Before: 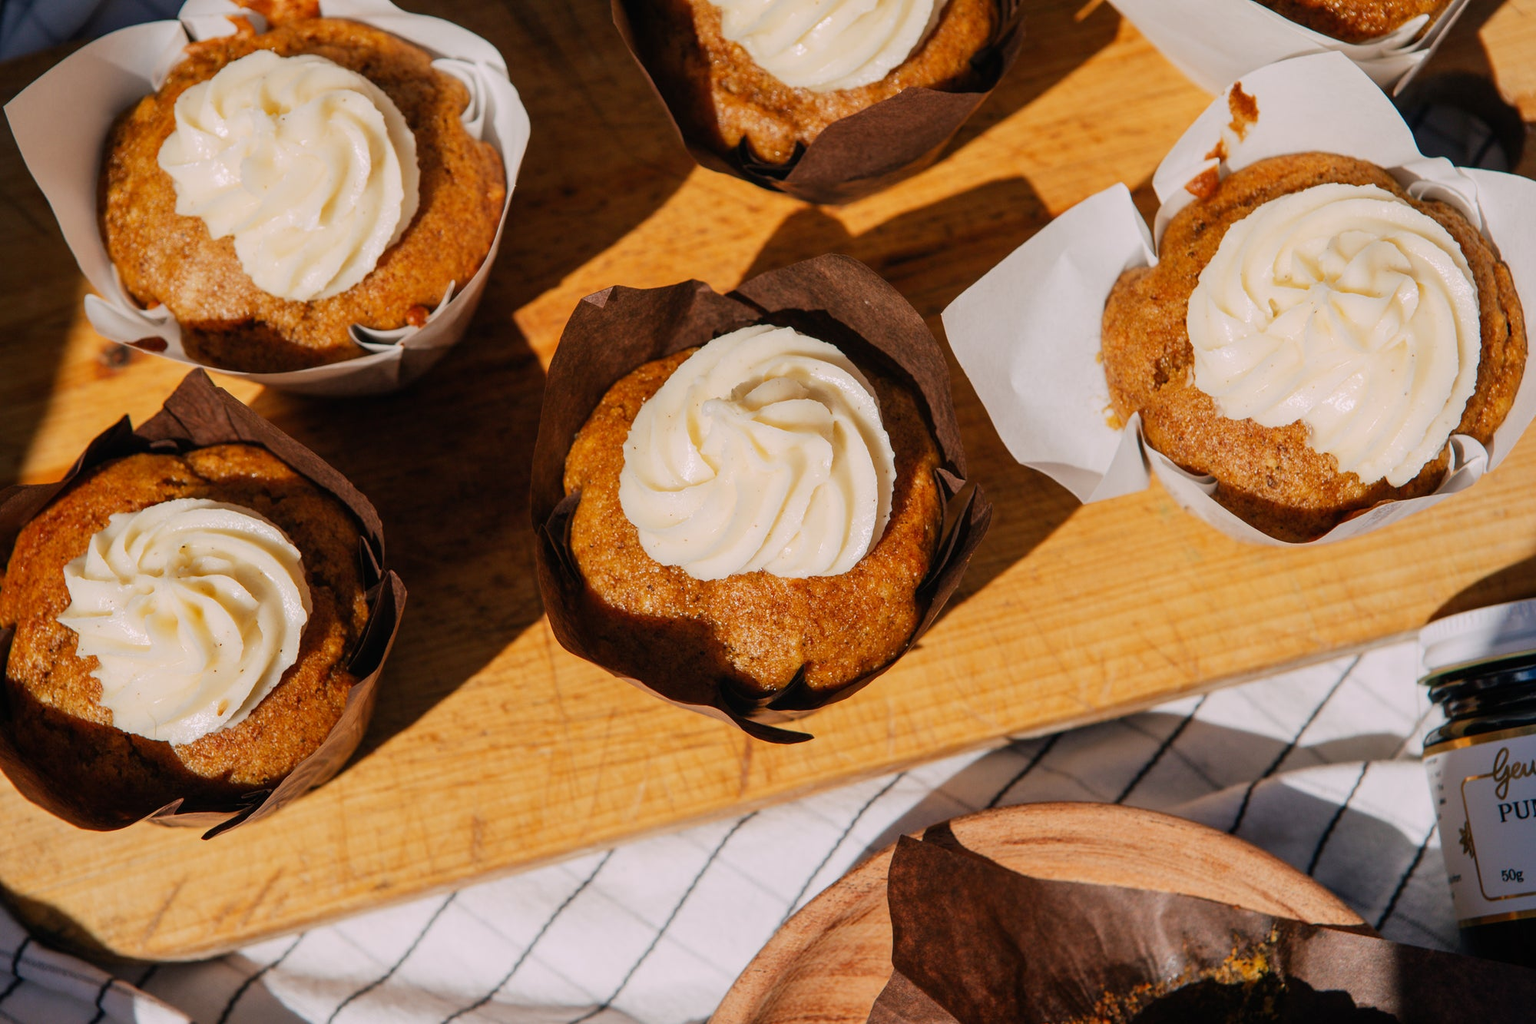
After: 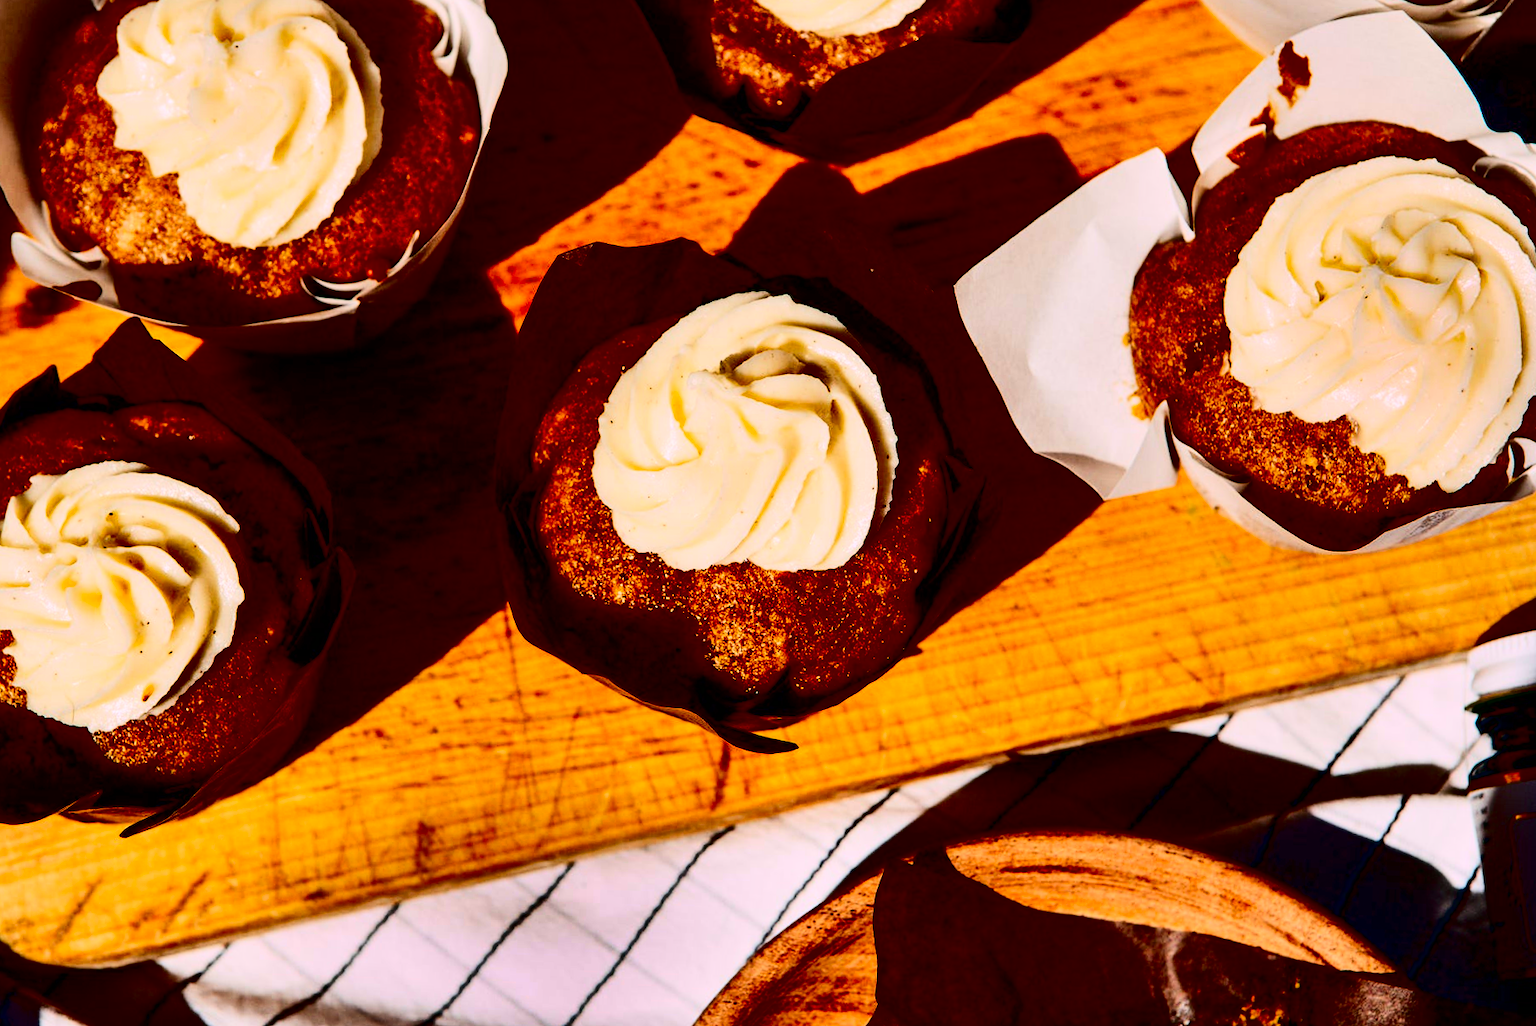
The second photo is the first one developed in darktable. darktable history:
shadows and highlights: shadows 20.89, highlights -81.57, soften with gaussian
crop and rotate: angle -1.92°, left 3.154%, top 3.775%, right 1.549%, bottom 0.665%
contrast brightness saturation: contrast 0.751, brightness -0.997, saturation 0.995
